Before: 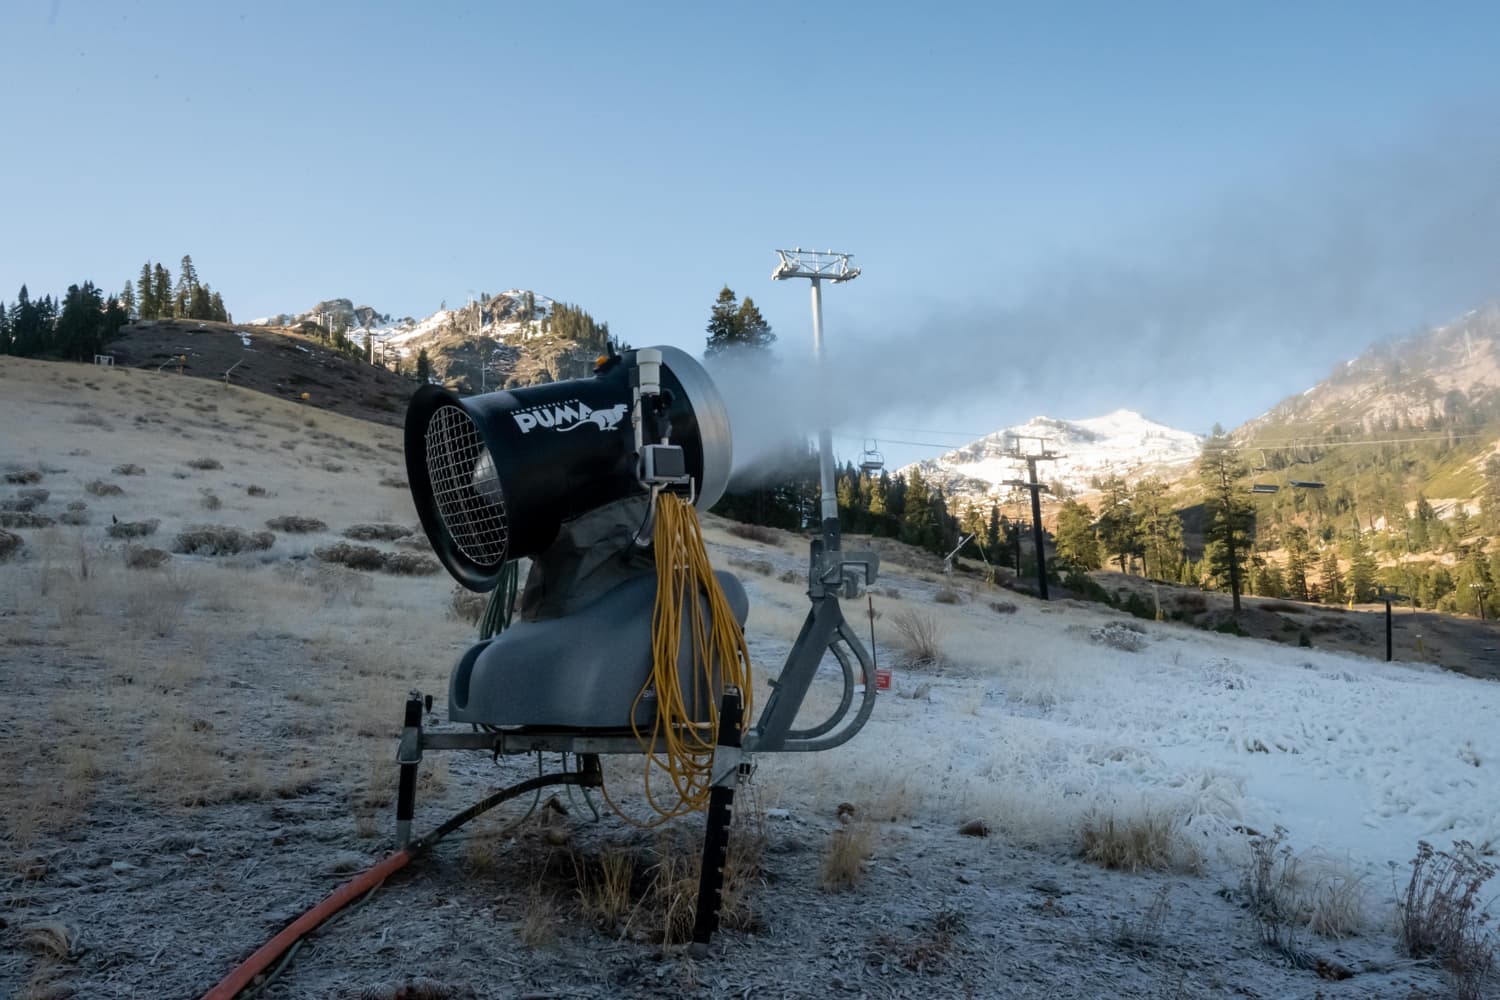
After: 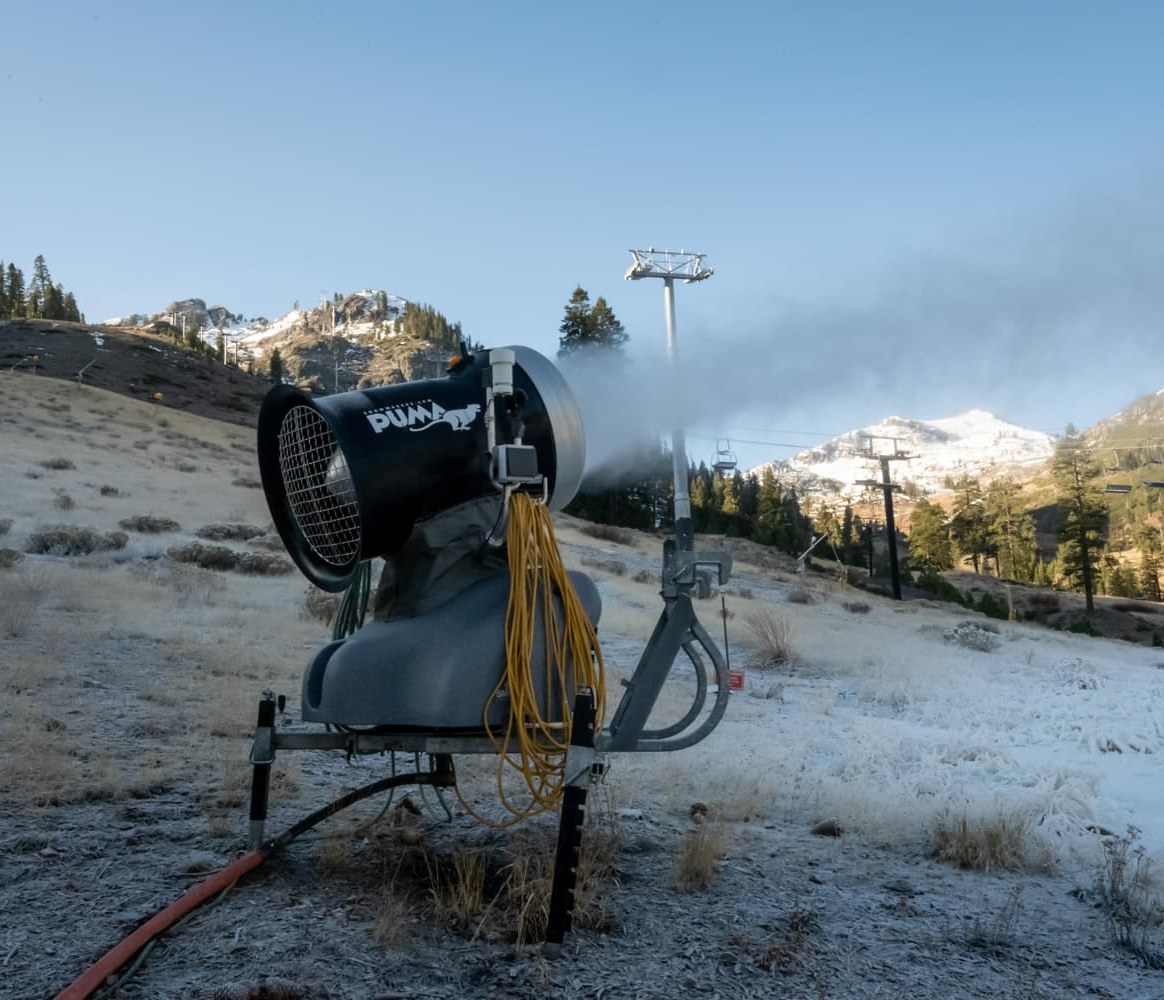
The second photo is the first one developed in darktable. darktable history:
crop: left 9.865%, right 12.481%
